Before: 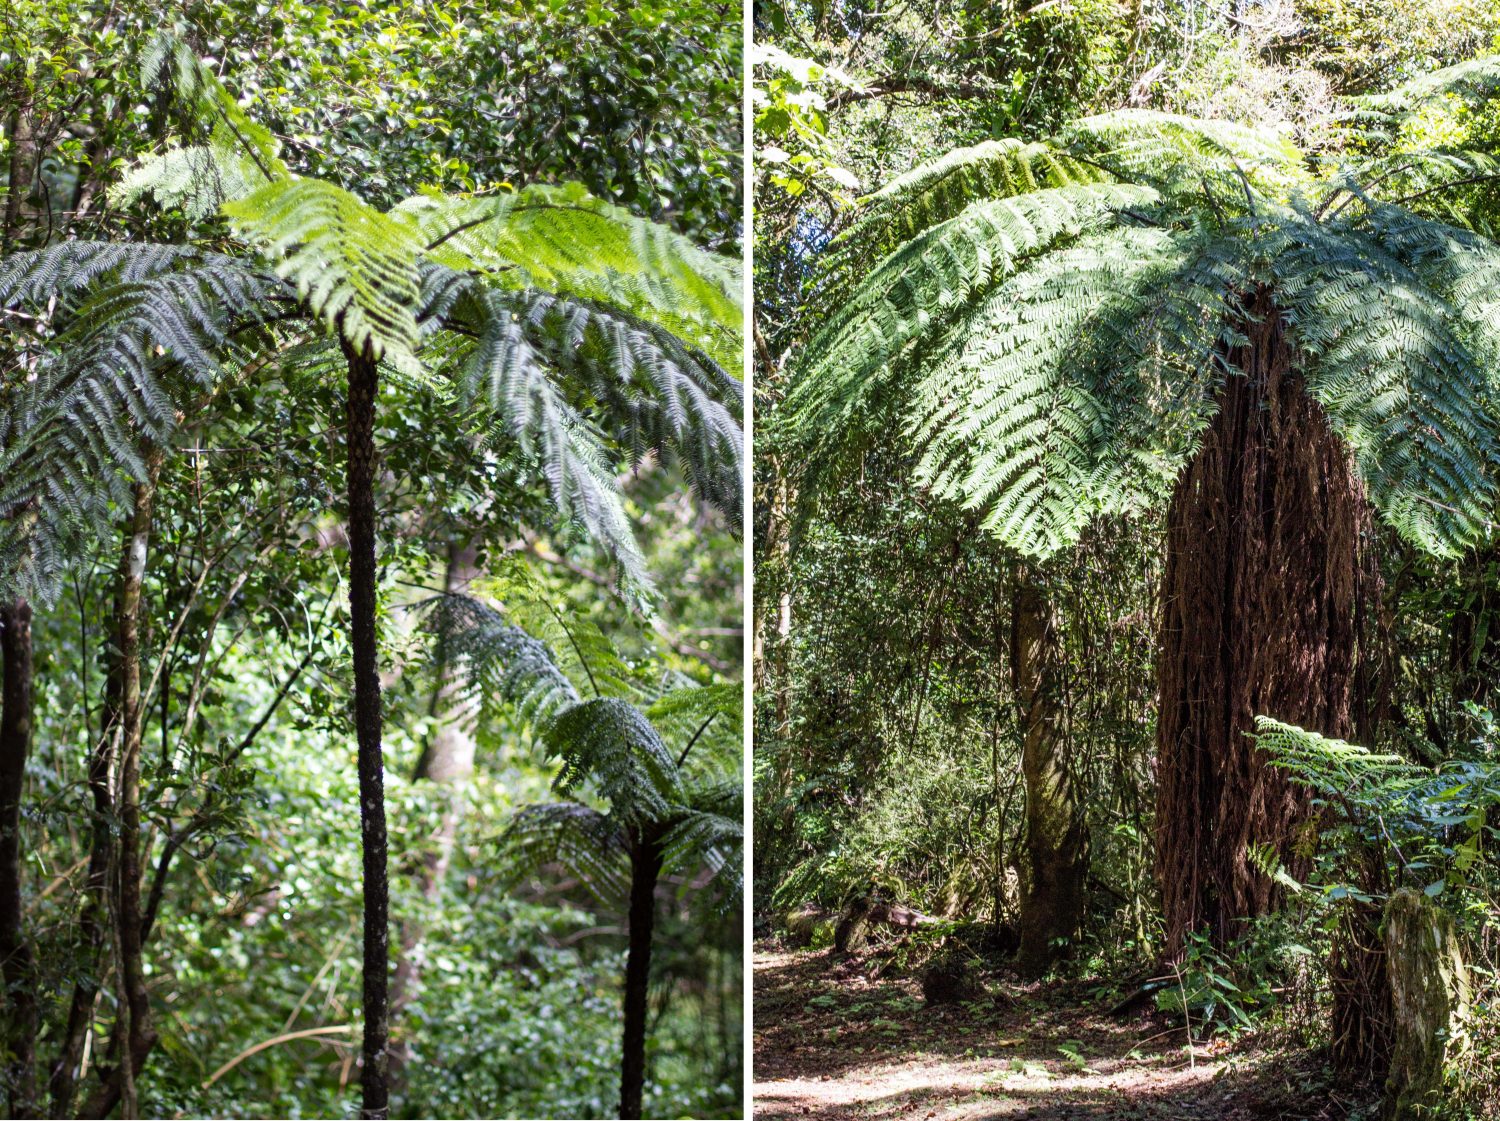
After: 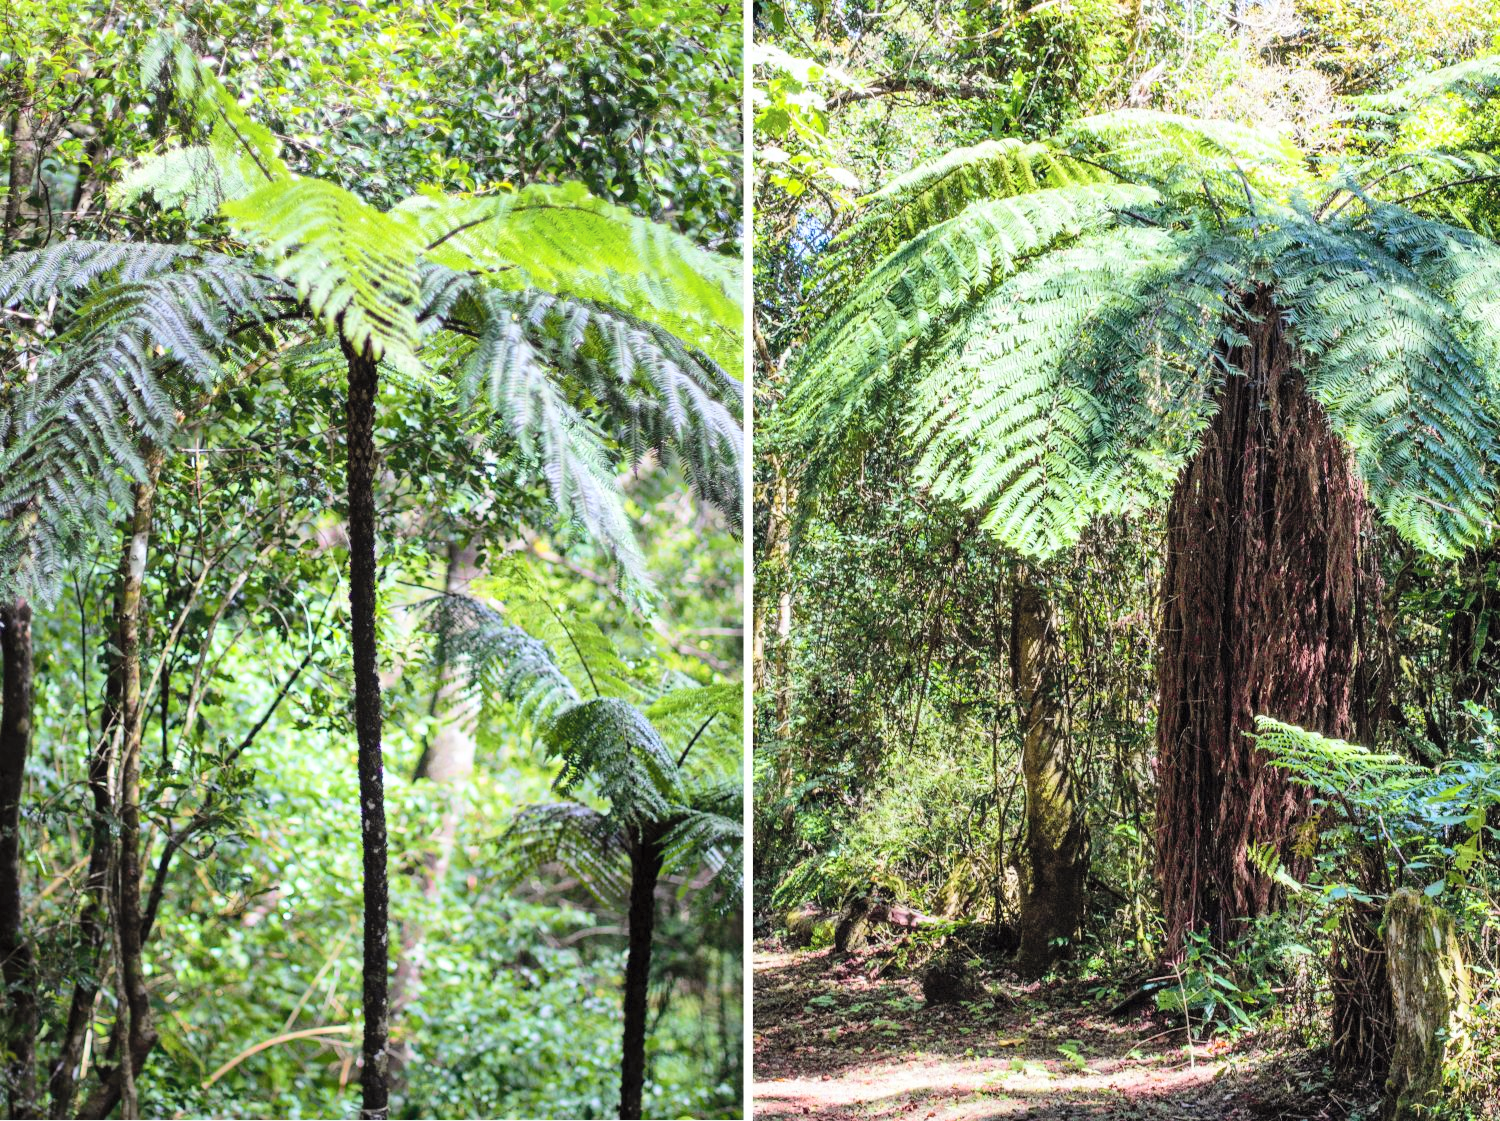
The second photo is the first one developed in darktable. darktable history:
contrast brightness saturation: brightness 0.276
color zones: curves: ch0 [(0.068, 0.464) (0.25, 0.5) (0.48, 0.508) (0.75, 0.536) (0.886, 0.476) (0.967, 0.456)]; ch1 [(0.066, 0.456) (0.25, 0.5) (0.616, 0.508) (0.746, 0.56) (0.934, 0.444)]
tone curve: curves: ch0 [(0, 0) (0.126, 0.086) (0.338, 0.307) (0.494, 0.531) (0.703, 0.762) (1, 1)]; ch1 [(0, 0) (0.346, 0.324) (0.45, 0.426) (0.5, 0.5) (0.522, 0.517) (0.55, 0.578) (1, 1)]; ch2 [(0, 0) (0.44, 0.424) (0.501, 0.499) (0.554, 0.554) (0.622, 0.667) (0.707, 0.746) (1, 1)], color space Lab, independent channels, preserve colors none
